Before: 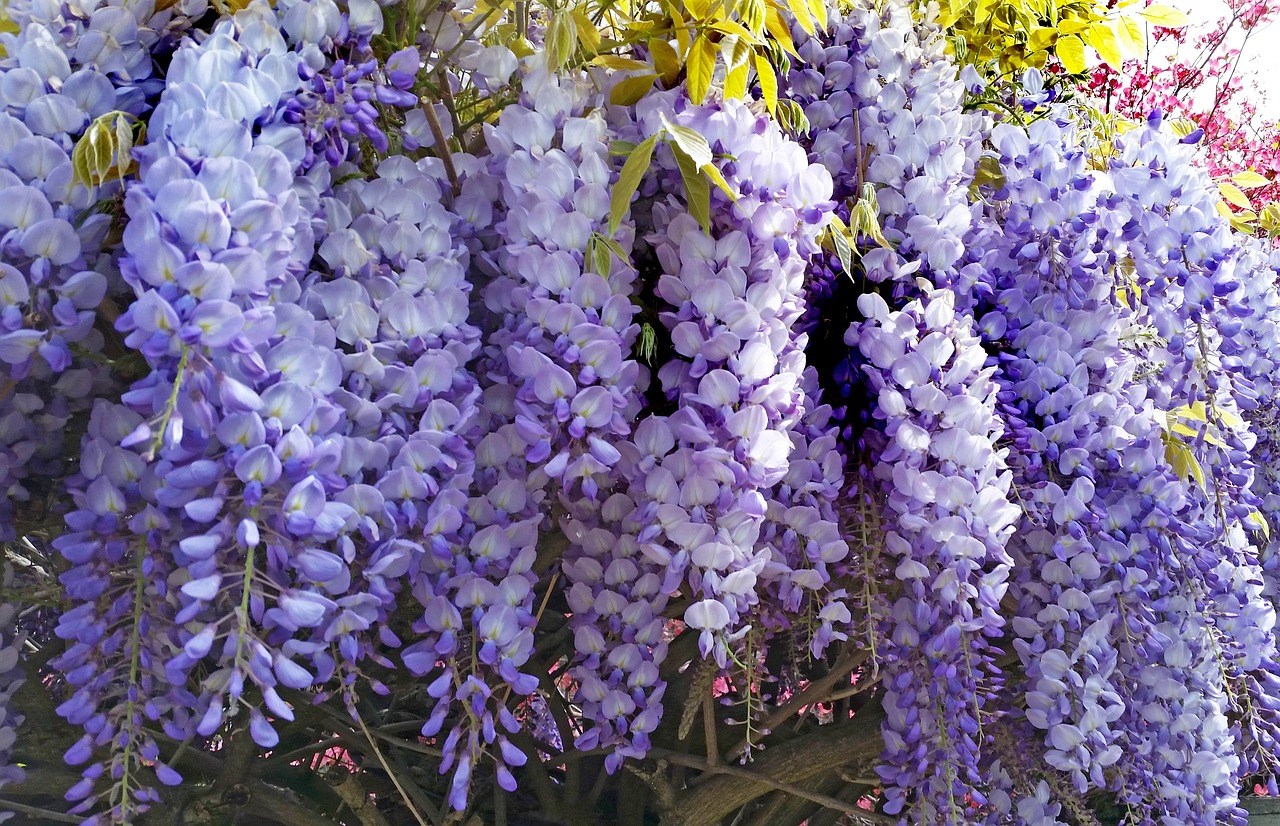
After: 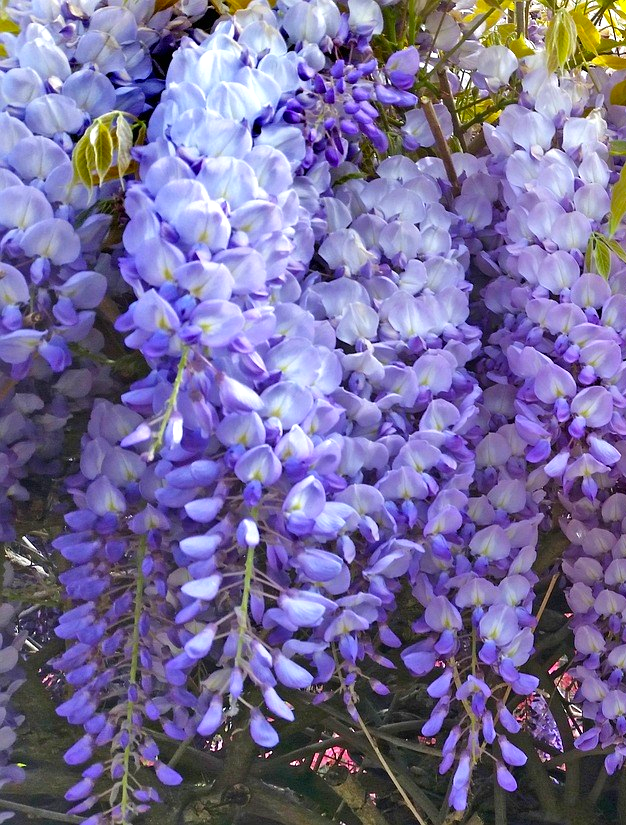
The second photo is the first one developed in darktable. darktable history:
shadows and highlights: shadows 37.61, highlights -27.45, soften with gaussian
color balance rgb: perceptual saturation grading › global saturation 24.878%, perceptual brilliance grading › global brilliance 12.028%
crop and rotate: left 0.035%, top 0%, right 50.981%
